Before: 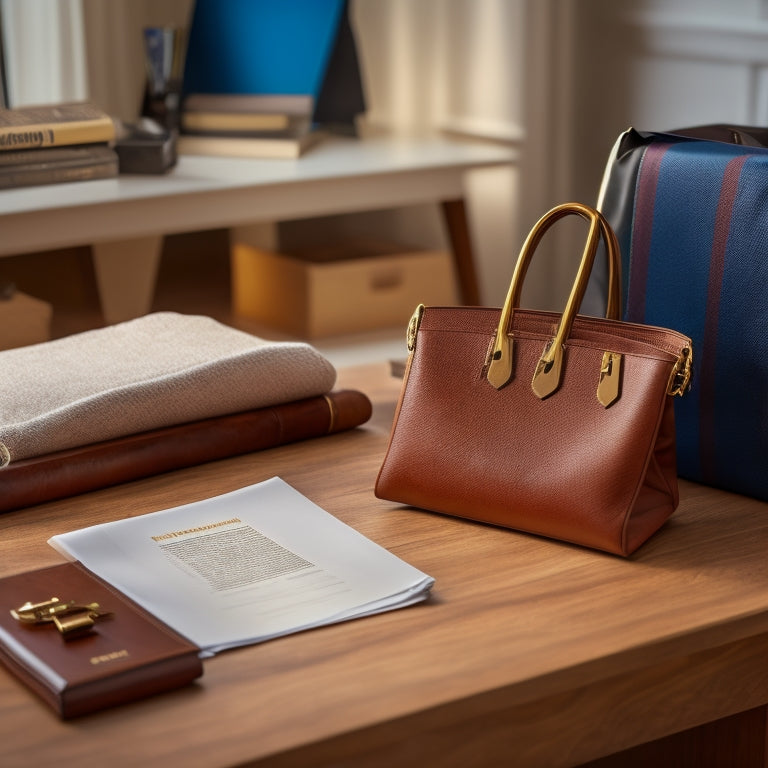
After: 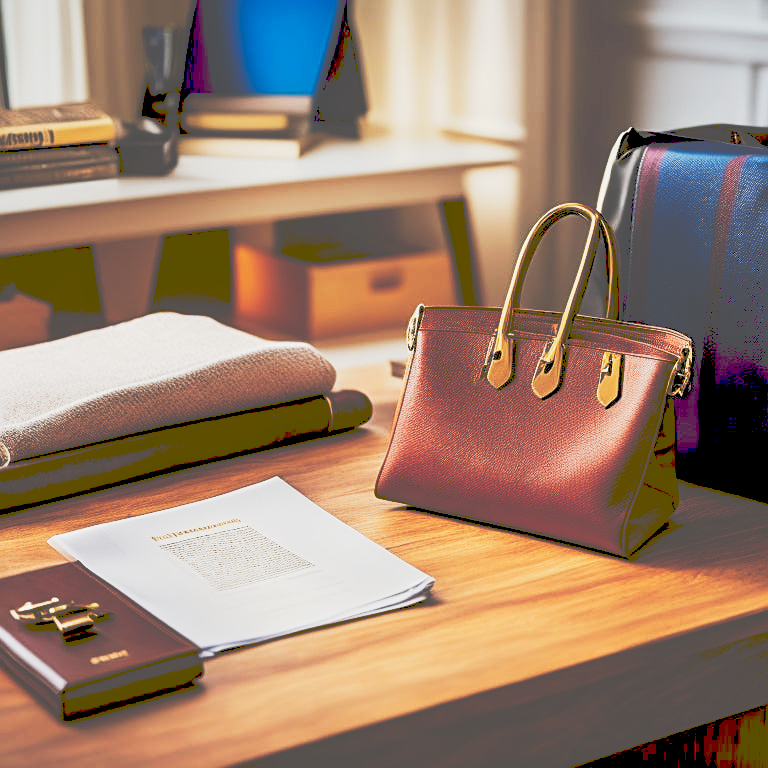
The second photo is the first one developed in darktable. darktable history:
tone curve: curves: ch0 [(0, 0) (0.003, 0.331) (0.011, 0.333) (0.025, 0.333) (0.044, 0.334) (0.069, 0.335) (0.1, 0.338) (0.136, 0.342) (0.177, 0.347) (0.224, 0.352) (0.277, 0.359) (0.335, 0.39) (0.399, 0.434) (0.468, 0.509) (0.543, 0.615) (0.623, 0.731) (0.709, 0.814) (0.801, 0.88) (0.898, 0.921) (1, 1)], preserve colors none
sharpen: on, module defaults
exposure: black level correction 0.01, exposure 0.015 EV, compensate exposure bias true, compensate highlight preservation false
base curve: curves: ch0 [(0, 0) (0.088, 0.125) (0.176, 0.251) (0.354, 0.501) (0.613, 0.749) (1, 0.877)], preserve colors none
